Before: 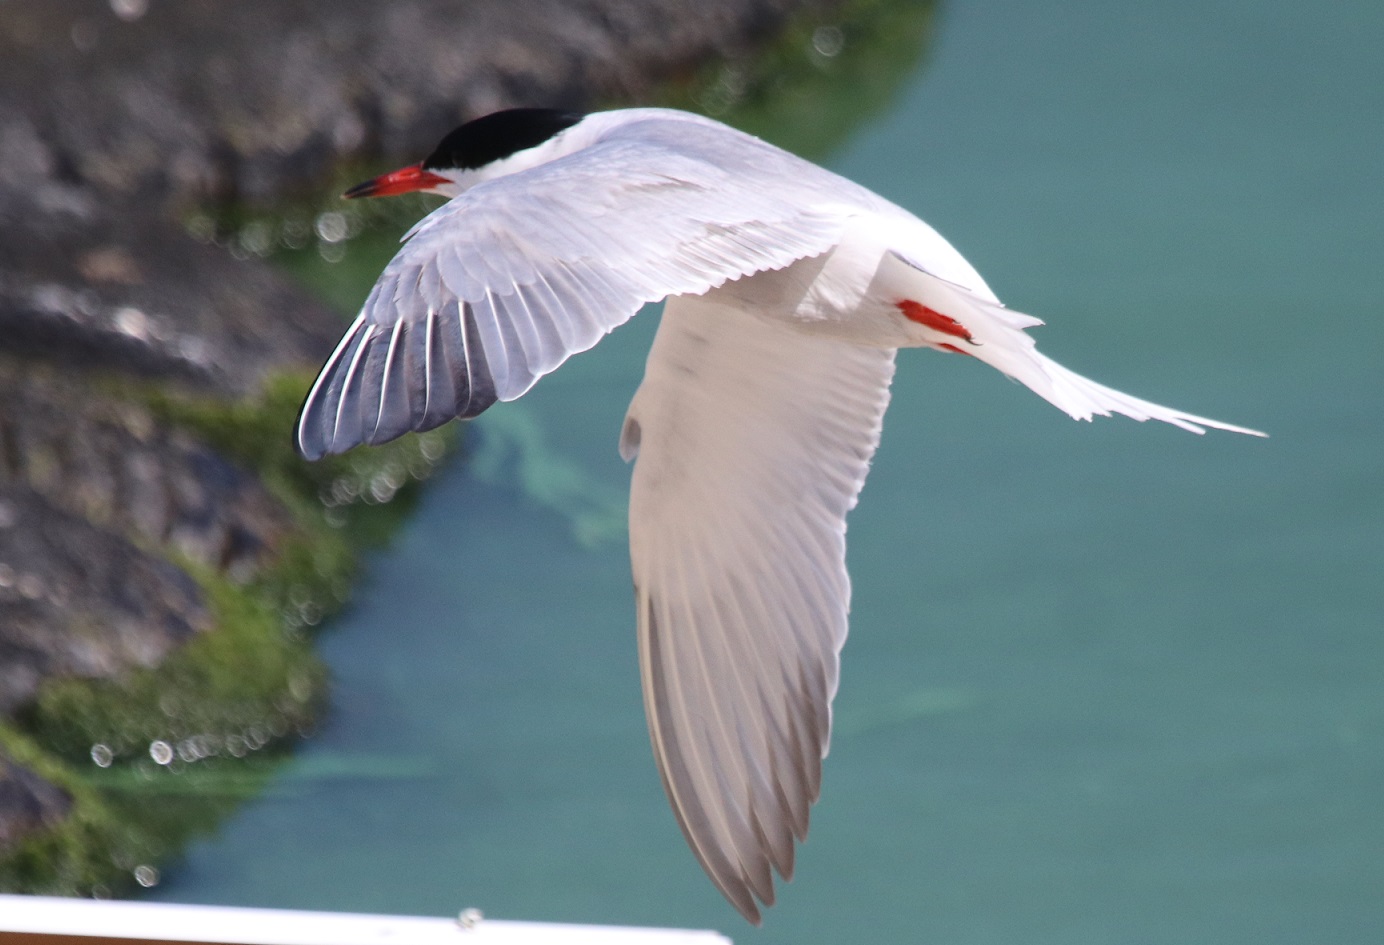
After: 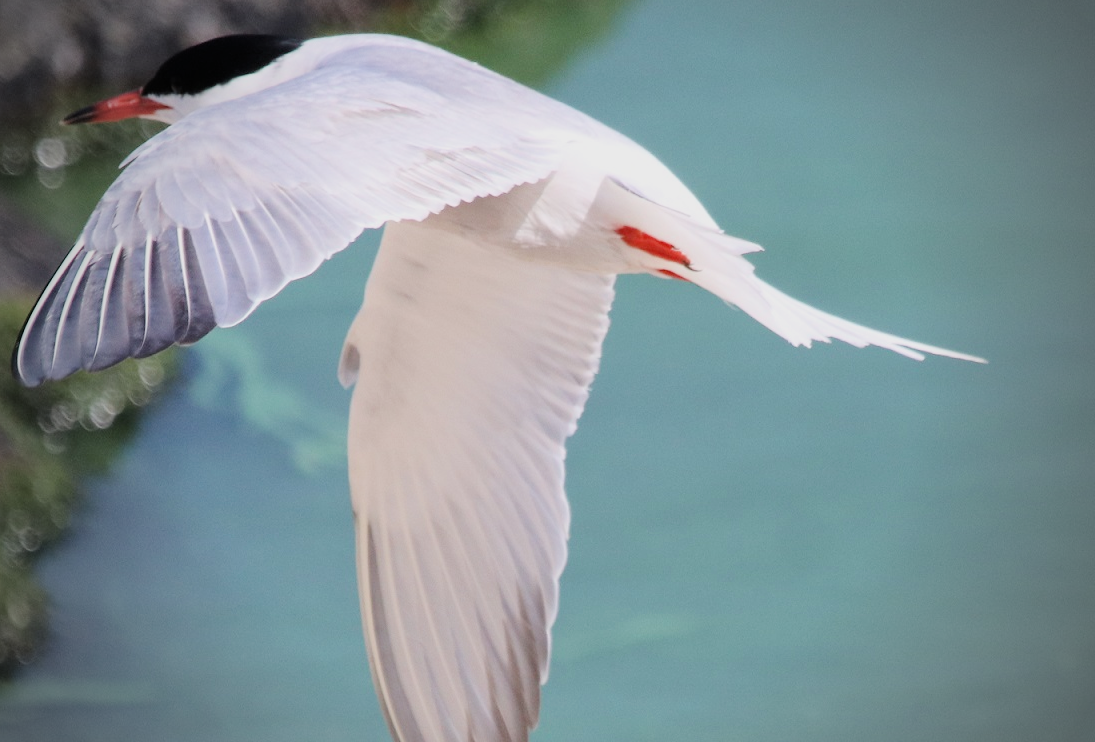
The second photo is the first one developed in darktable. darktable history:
vignetting: fall-off start 66.95%, brightness -0.575, width/height ratio 1.012
exposure: black level correction 0, exposure 0.7 EV, compensate highlight preservation false
filmic rgb: black relative exposure -7.65 EV, white relative exposure 4.56 EV, hardness 3.61
crop and rotate: left 20.355%, top 7.894%, right 0.488%, bottom 13.507%
